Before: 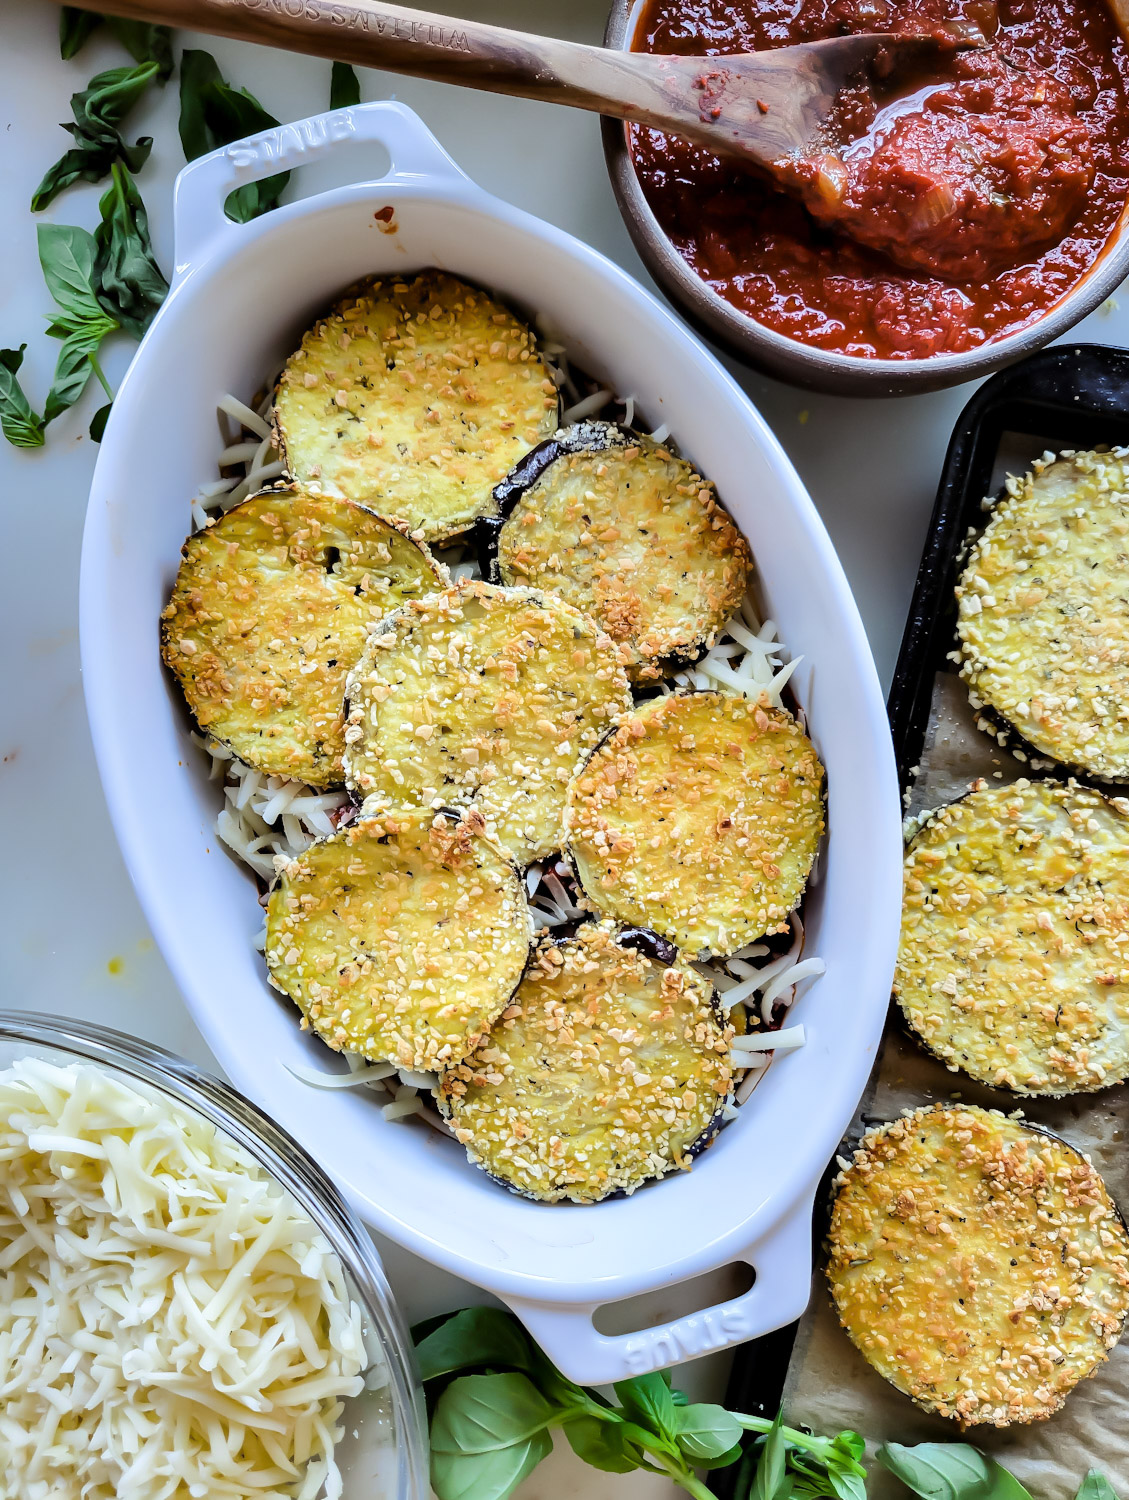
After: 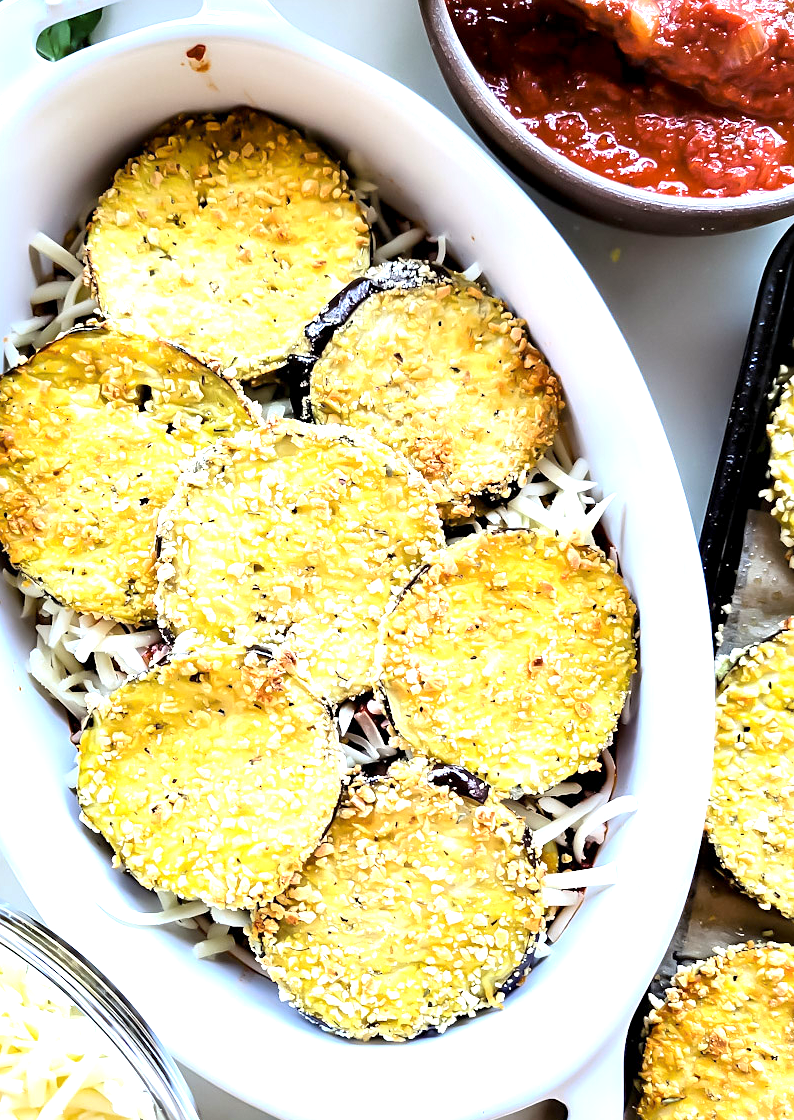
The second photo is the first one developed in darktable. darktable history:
sharpen: amount 0.202
crop and rotate: left 16.688%, top 10.804%, right 12.927%, bottom 14.465%
exposure: black level correction 0.001, exposure 1.131 EV, compensate exposure bias true, compensate highlight preservation false
